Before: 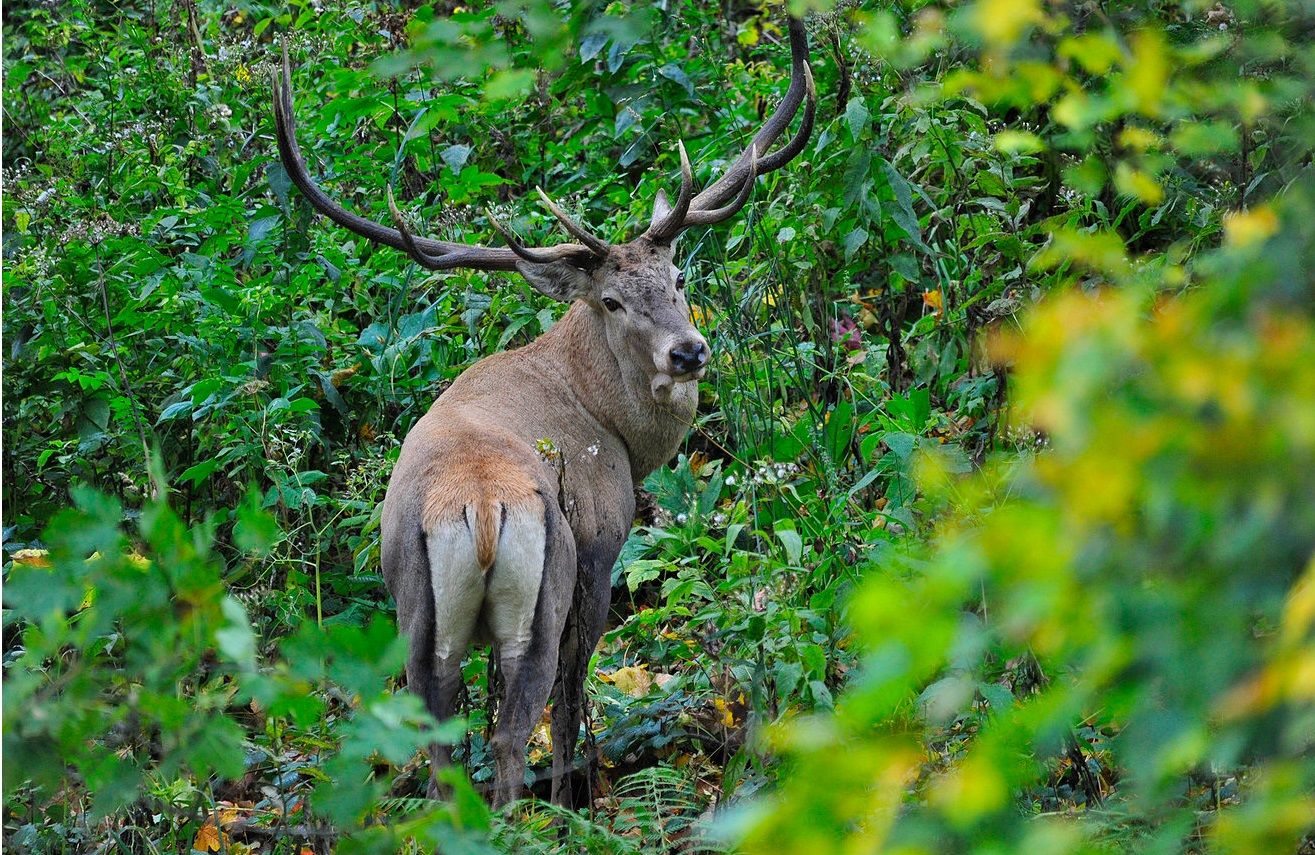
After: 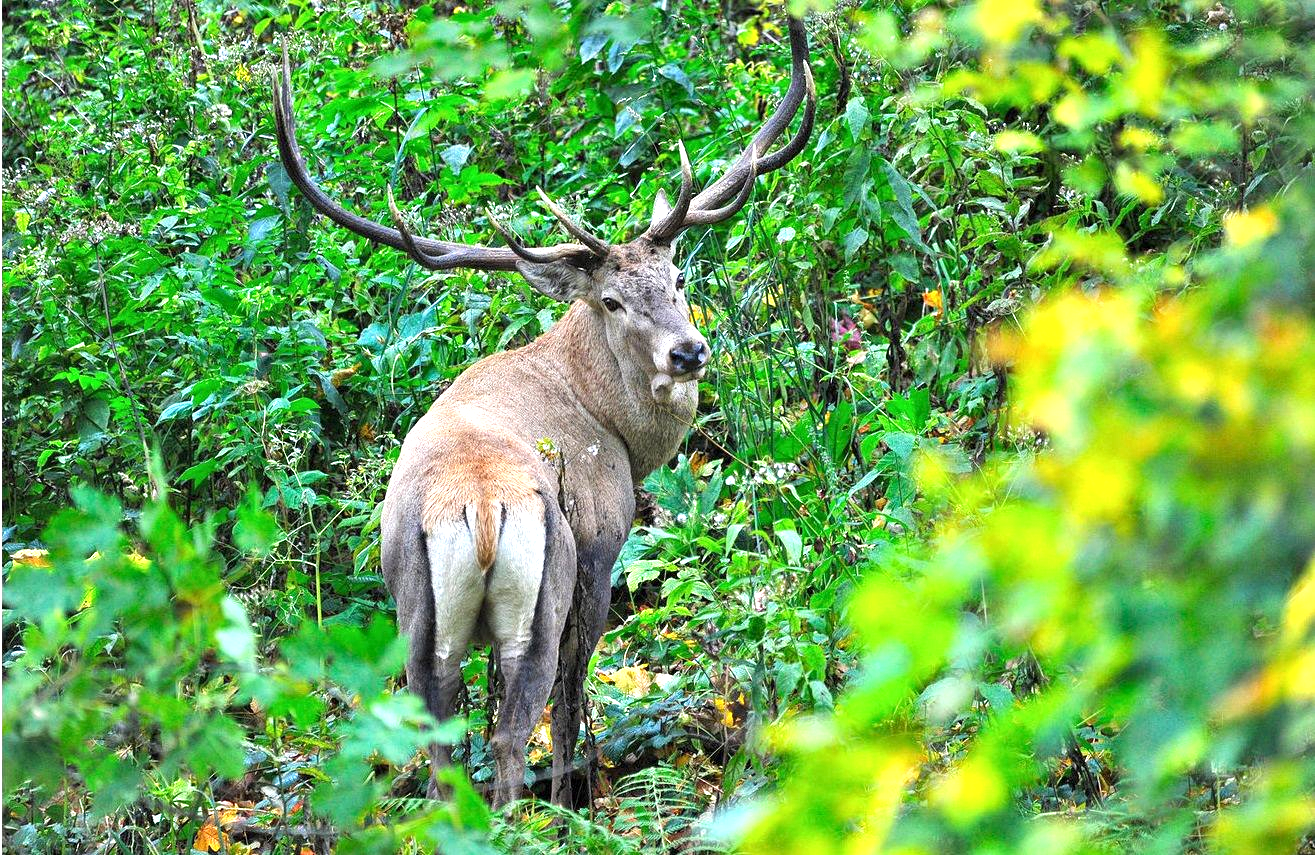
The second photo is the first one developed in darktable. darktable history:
local contrast: highlights 103%, shadows 98%, detail 119%, midtone range 0.2
exposure: black level correction 0, exposure 1.174 EV, compensate highlight preservation false
